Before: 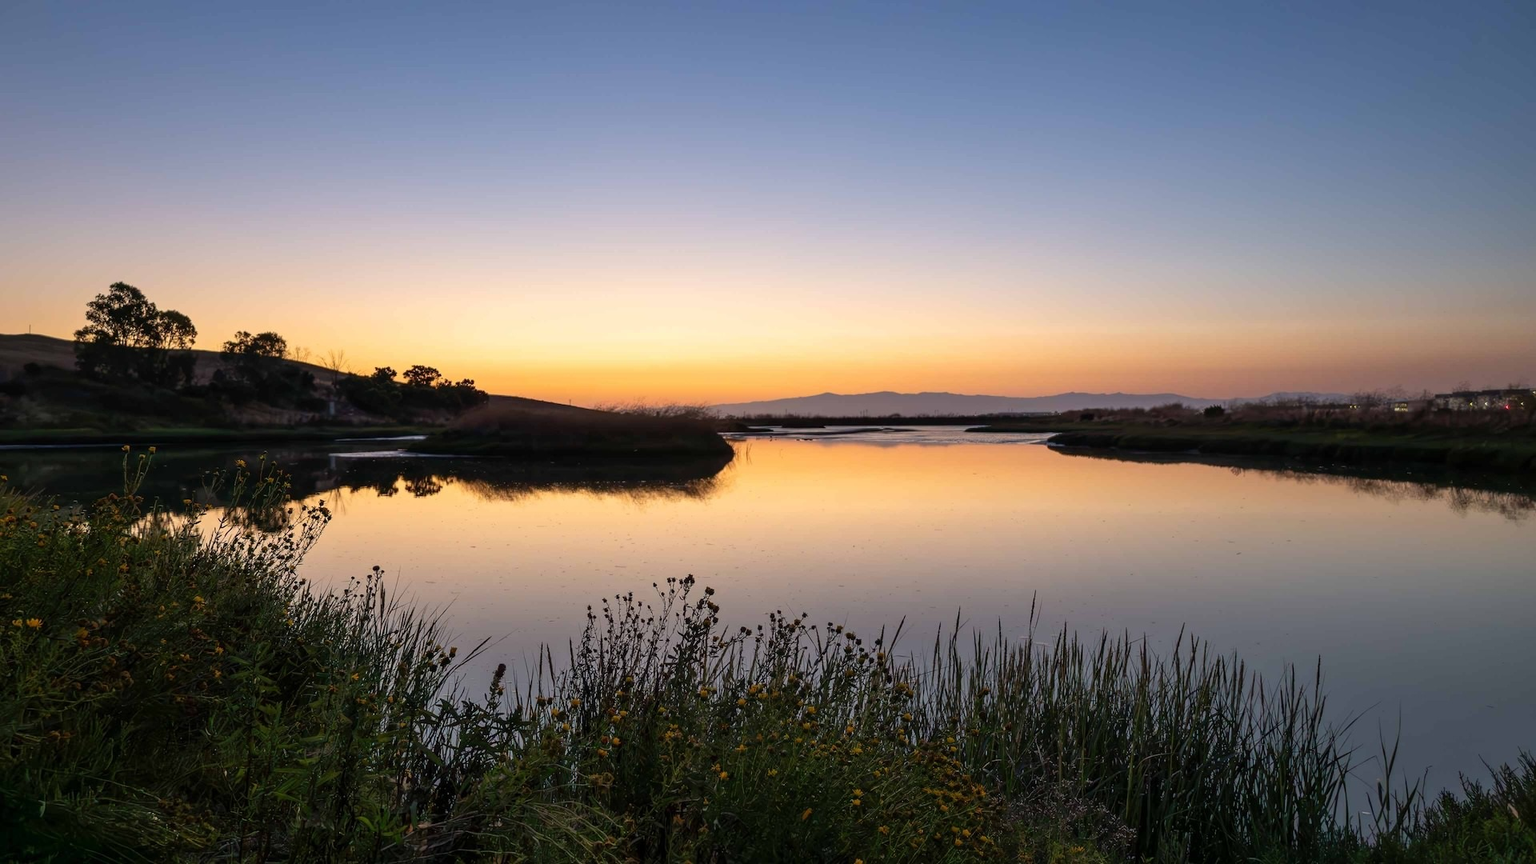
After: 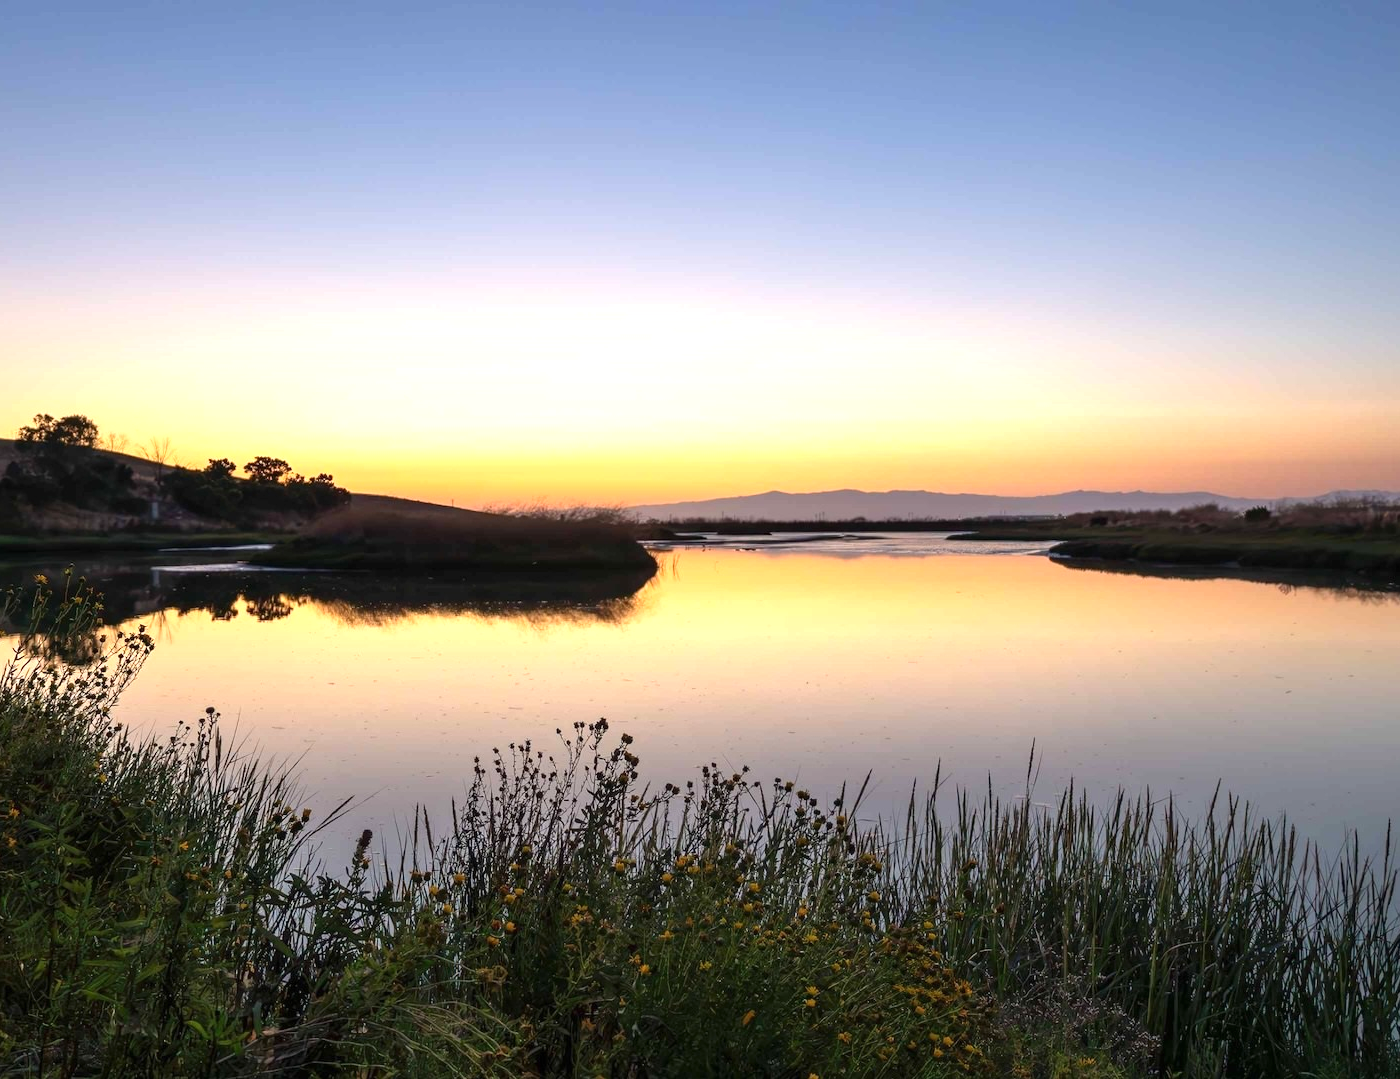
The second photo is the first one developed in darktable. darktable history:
exposure: black level correction 0, exposure 0.695 EV, compensate exposure bias true, compensate highlight preservation false
crop: left 13.57%, right 13.466%
